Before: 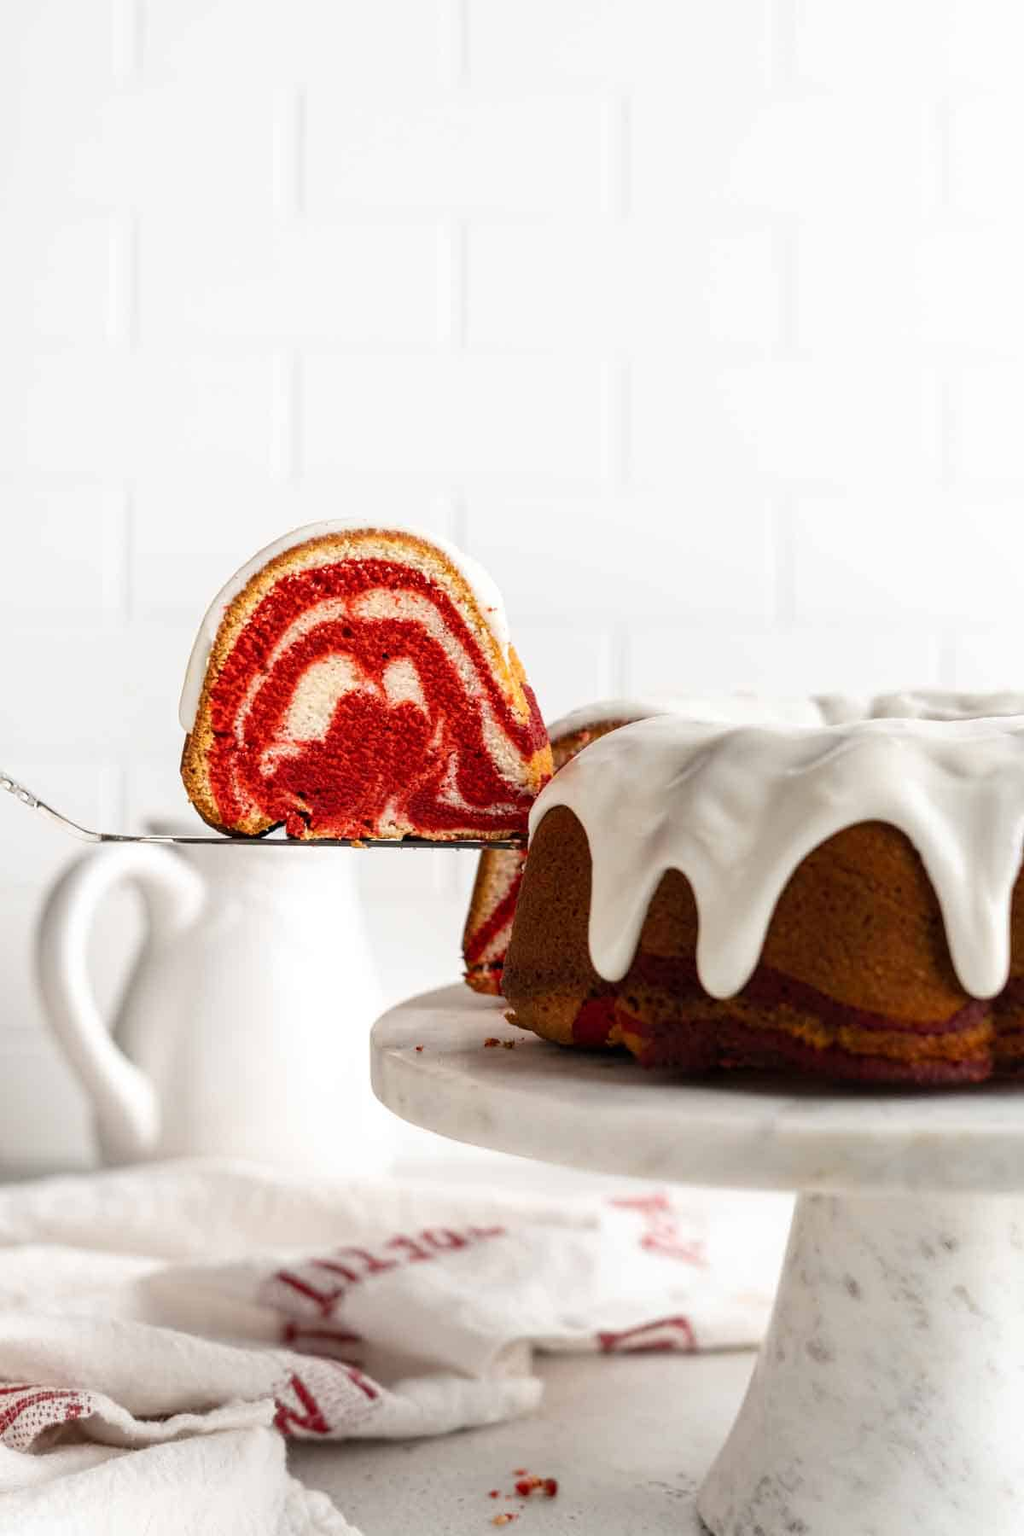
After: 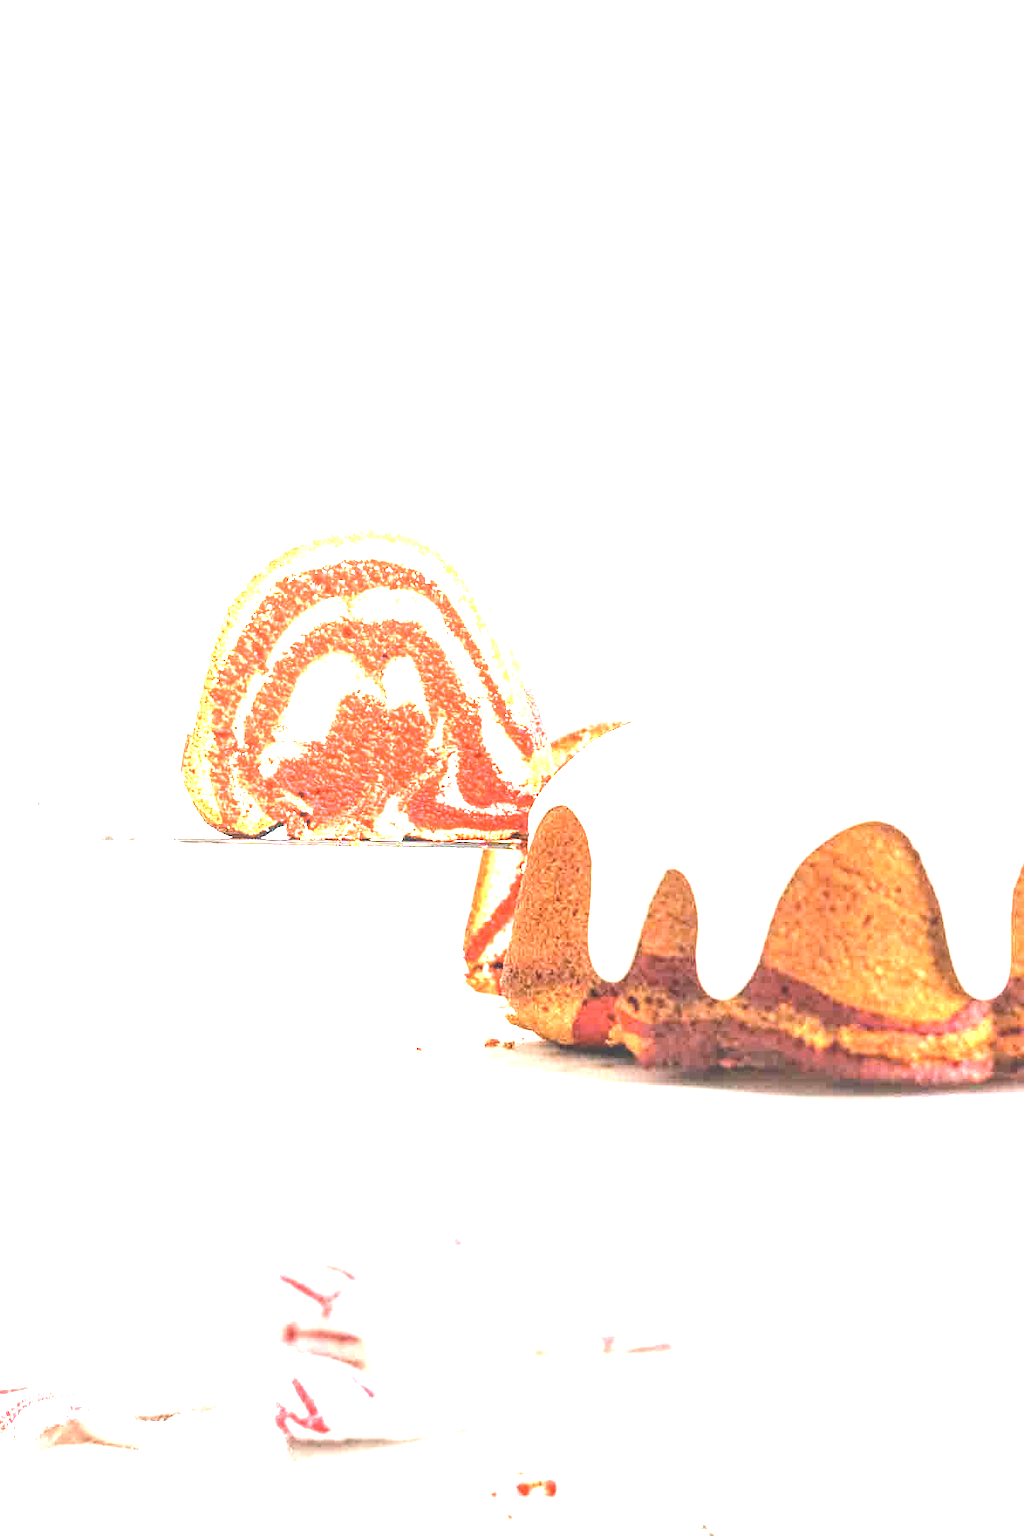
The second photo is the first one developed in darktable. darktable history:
local contrast: on, module defaults
tone equalizer: -8 EV -0.746 EV, -7 EV -0.677 EV, -6 EV -0.625 EV, -5 EV -0.415 EV, -3 EV 0.366 EV, -2 EV 0.6 EV, -1 EV 0.686 EV, +0 EV 0.733 EV, mask exposure compensation -0.506 EV
exposure: exposure 2.181 EV, compensate highlight preservation false
